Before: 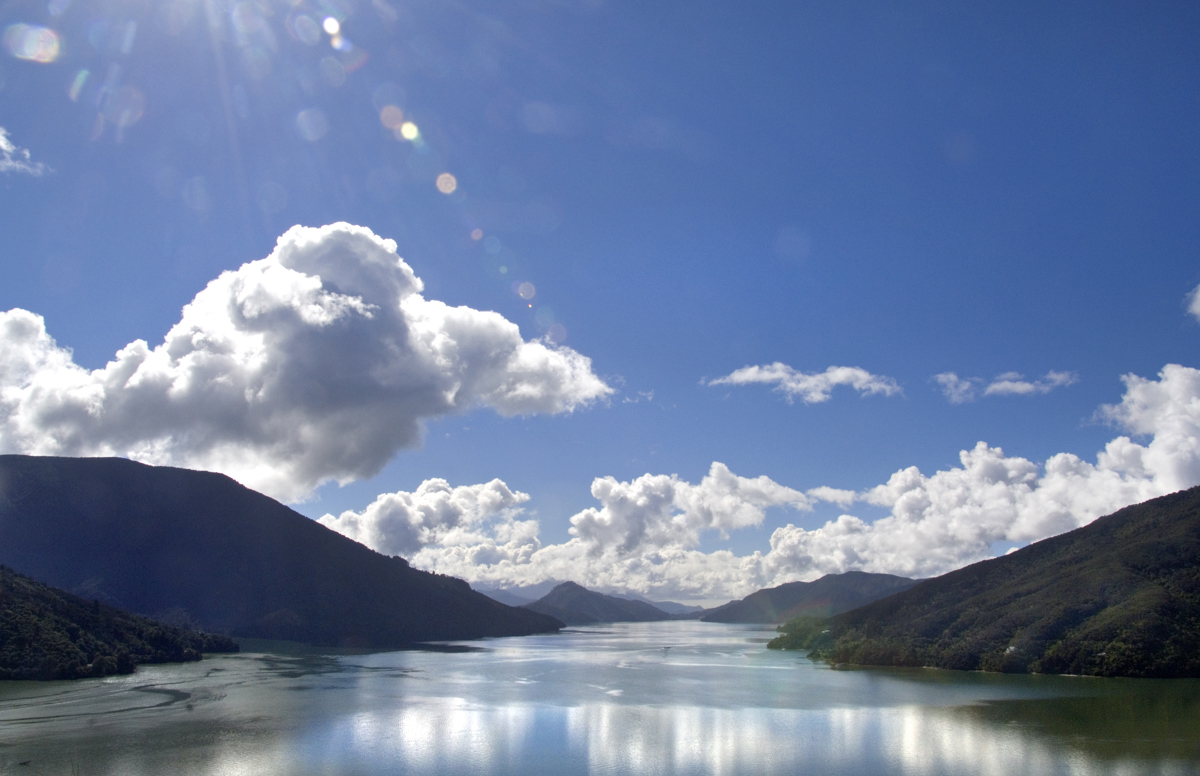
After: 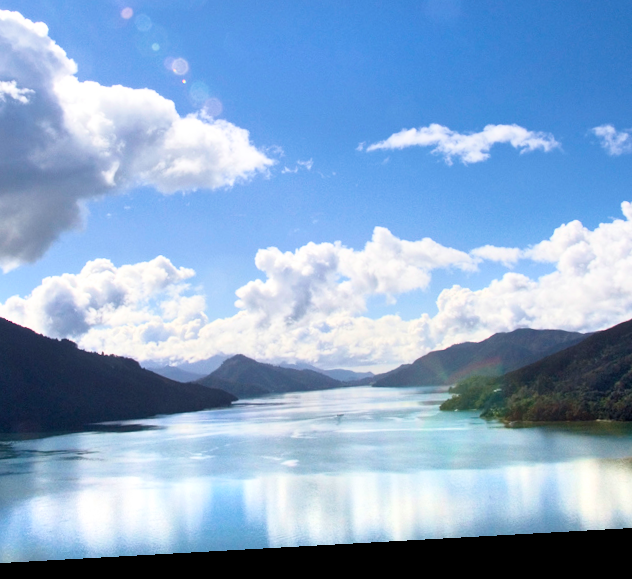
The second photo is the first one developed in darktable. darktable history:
base curve: curves: ch0 [(0, 0) (0.005, 0.002) (0.193, 0.295) (0.399, 0.664) (0.75, 0.928) (1, 1)]
rotate and perspective: rotation -3.18°, automatic cropping off
crop and rotate: left 29.237%, top 31.152%, right 19.807%
velvia: on, module defaults
